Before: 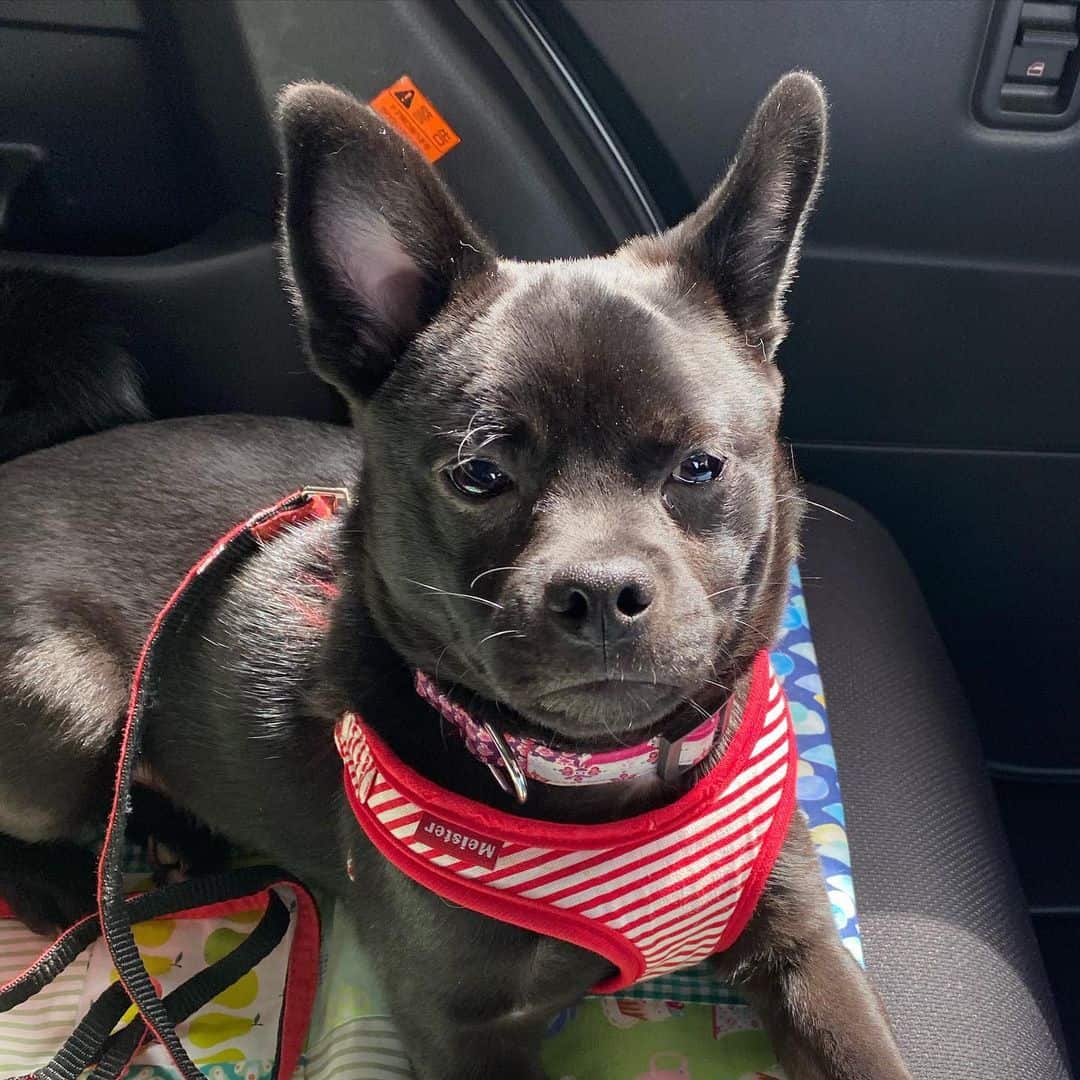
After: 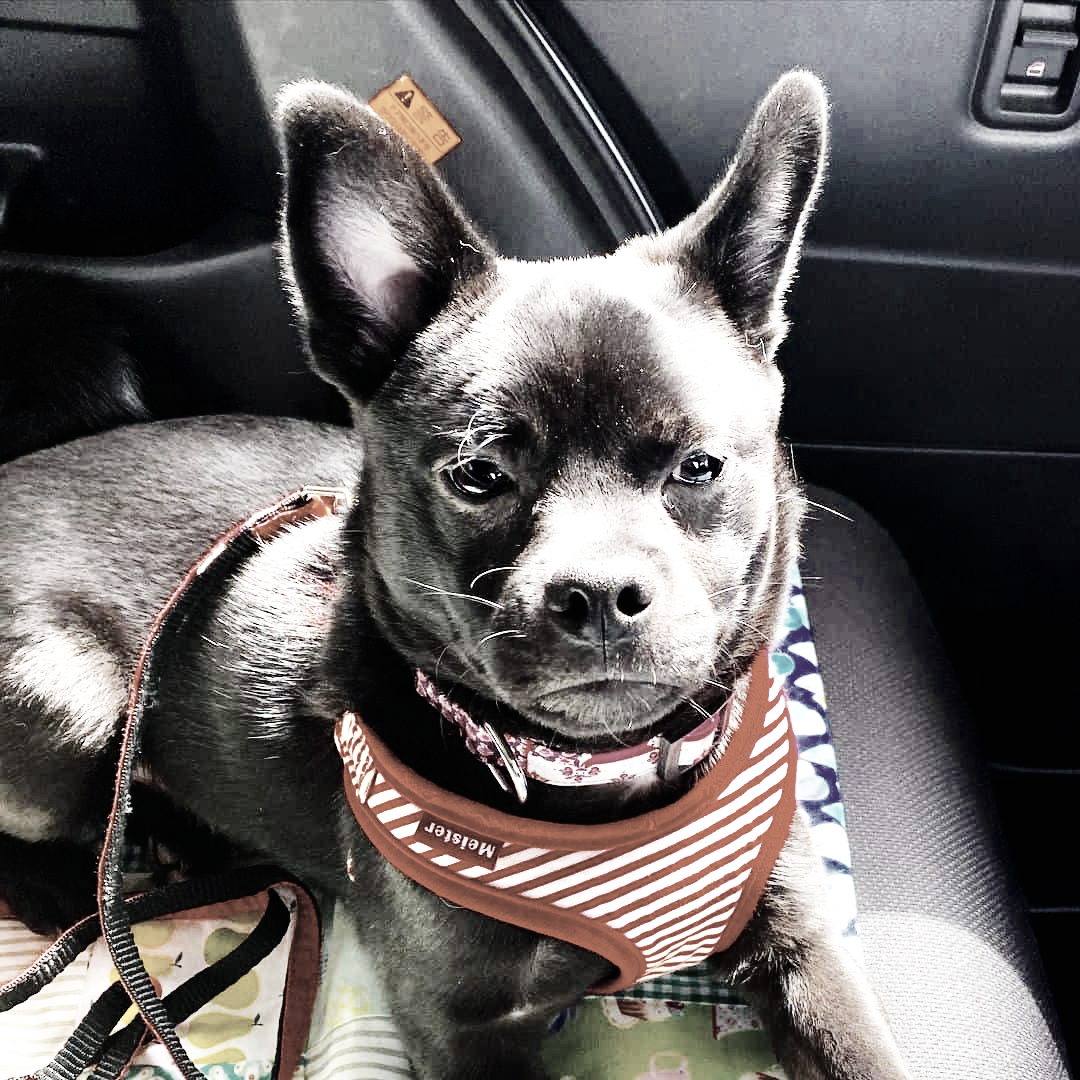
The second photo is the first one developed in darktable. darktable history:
base curve: curves: ch0 [(0, 0) (0, 0) (0.002, 0.001) (0.008, 0.003) (0.019, 0.011) (0.037, 0.037) (0.064, 0.11) (0.102, 0.232) (0.152, 0.379) (0.216, 0.524) (0.296, 0.665) (0.394, 0.789) (0.512, 0.881) (0.651, 0.945) (0.813, 0.986) (1, 1)], preserve colors none
exposure: black level correction 0, exposure 0.703 EV, compensate highlight preservation false
color correction: highlights b* -0.048, saturation 0.228
color balance rgb: linear chroma grading › global chroma 23.196%, perceptual saturation grading › global saturation 29.908%, global vibrance 9.528%, contrast 15.495%, saturation formula JzAzBz (2021)
